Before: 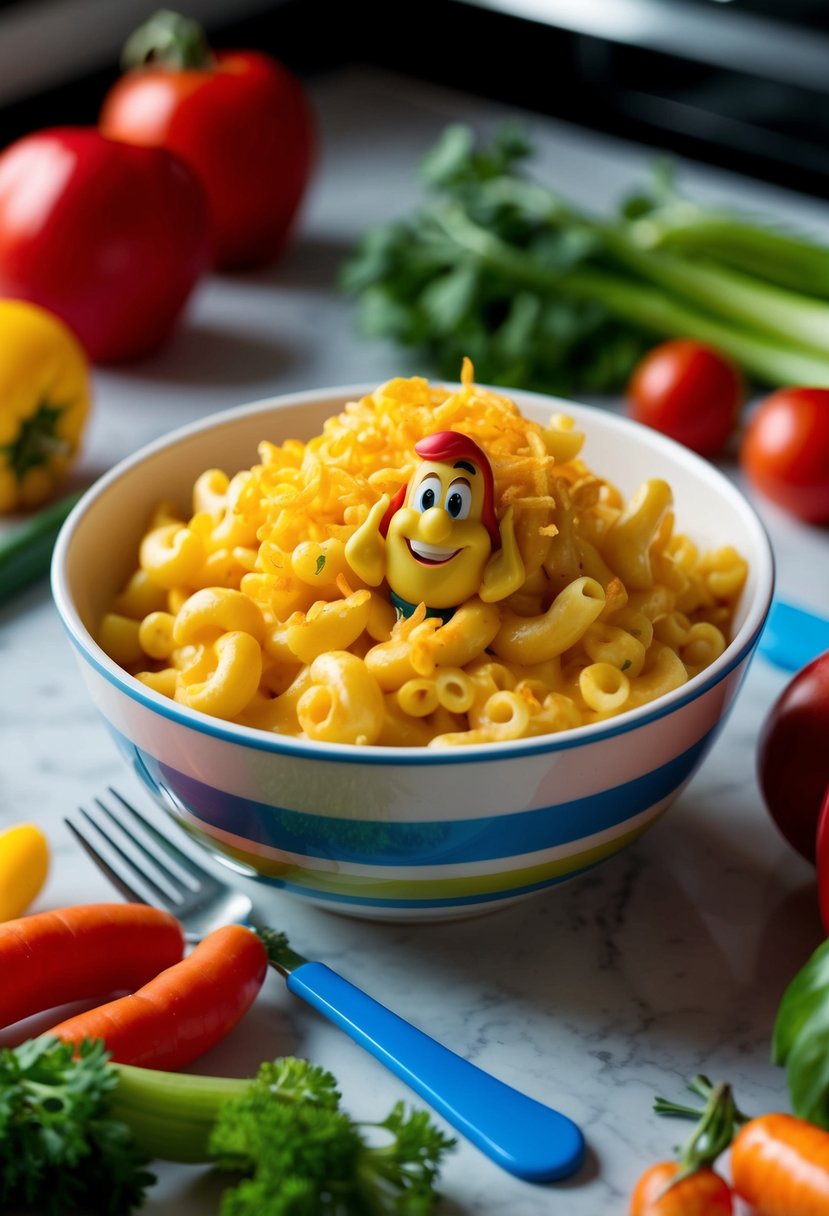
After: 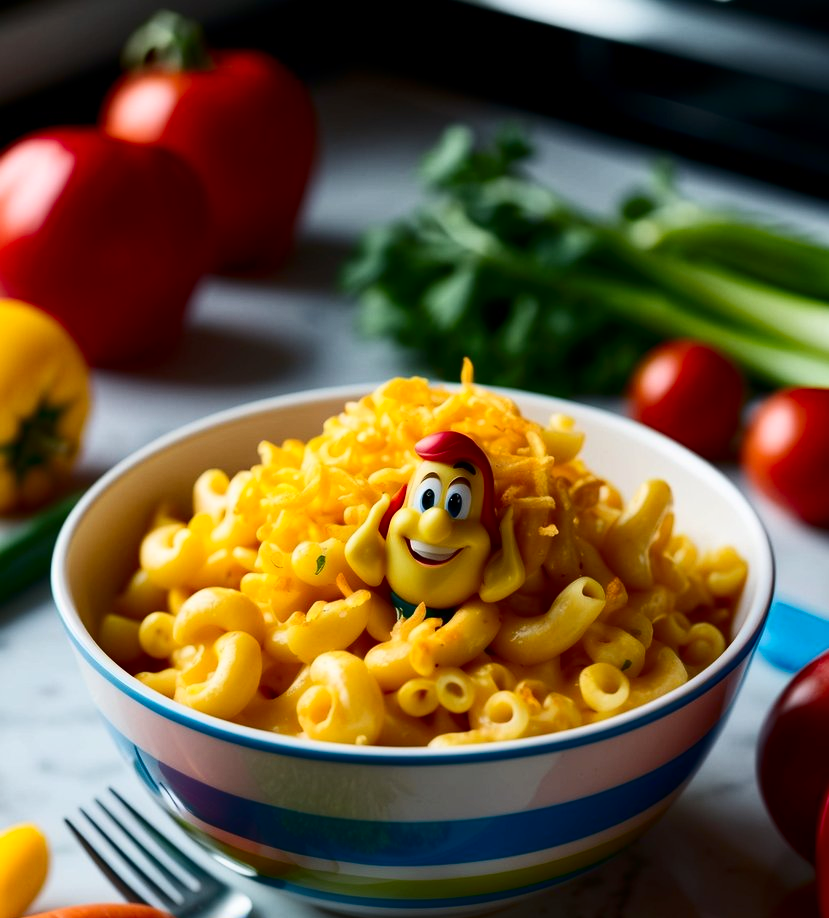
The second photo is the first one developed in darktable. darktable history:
crop: bottom 24.482%
contrast brightness saturation: contrast 0.201, brightness -0.111, saturation 0.104
